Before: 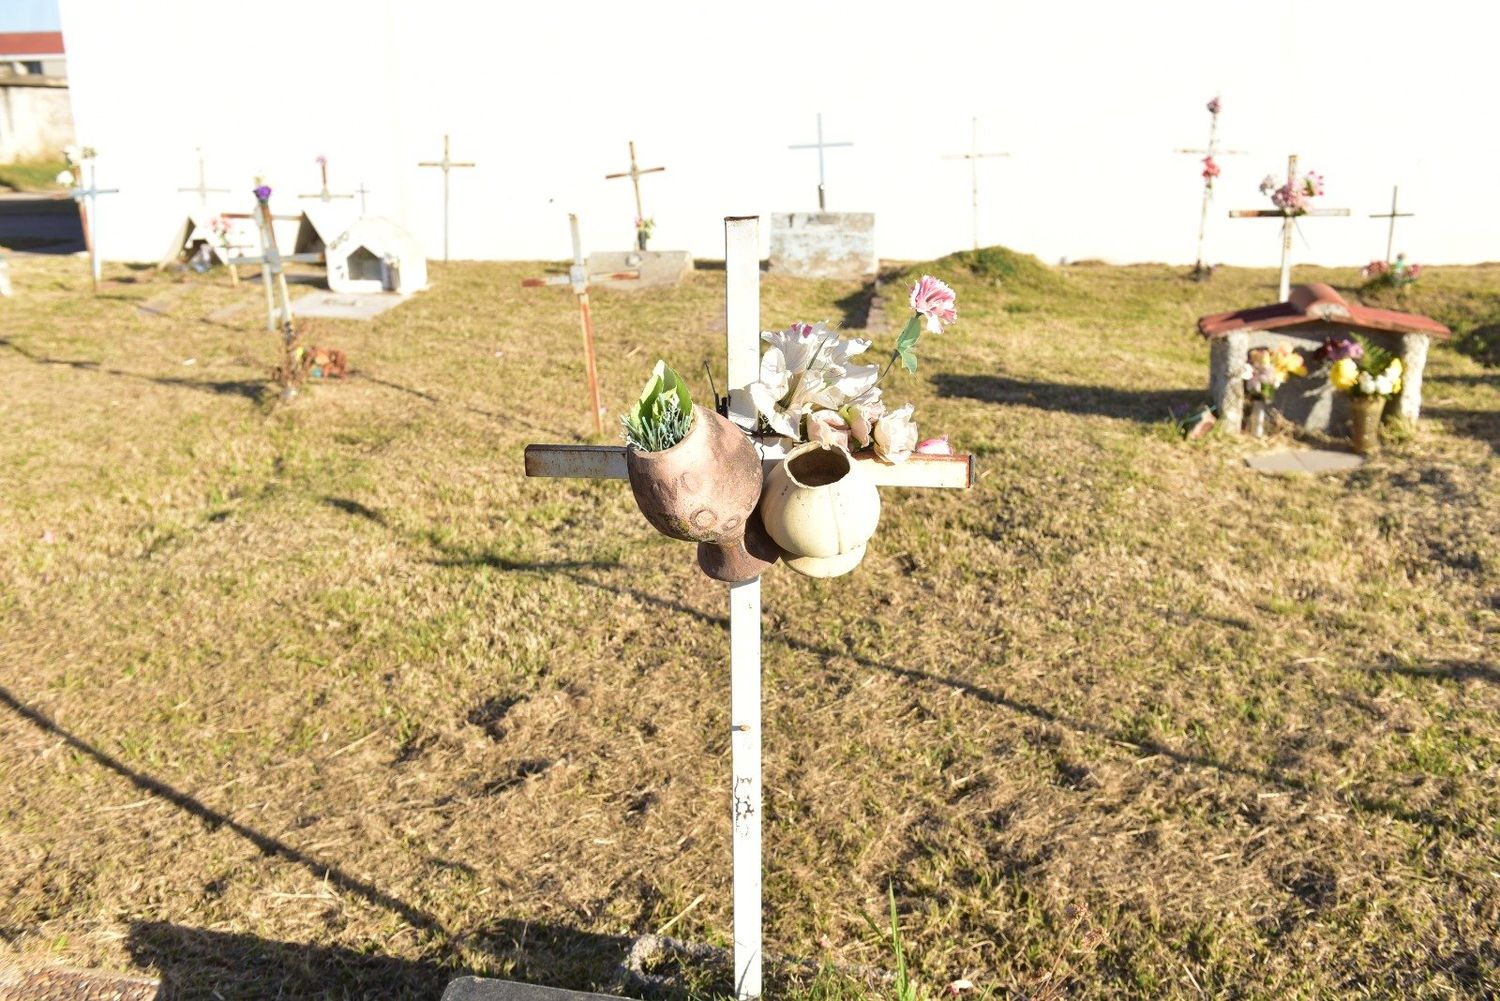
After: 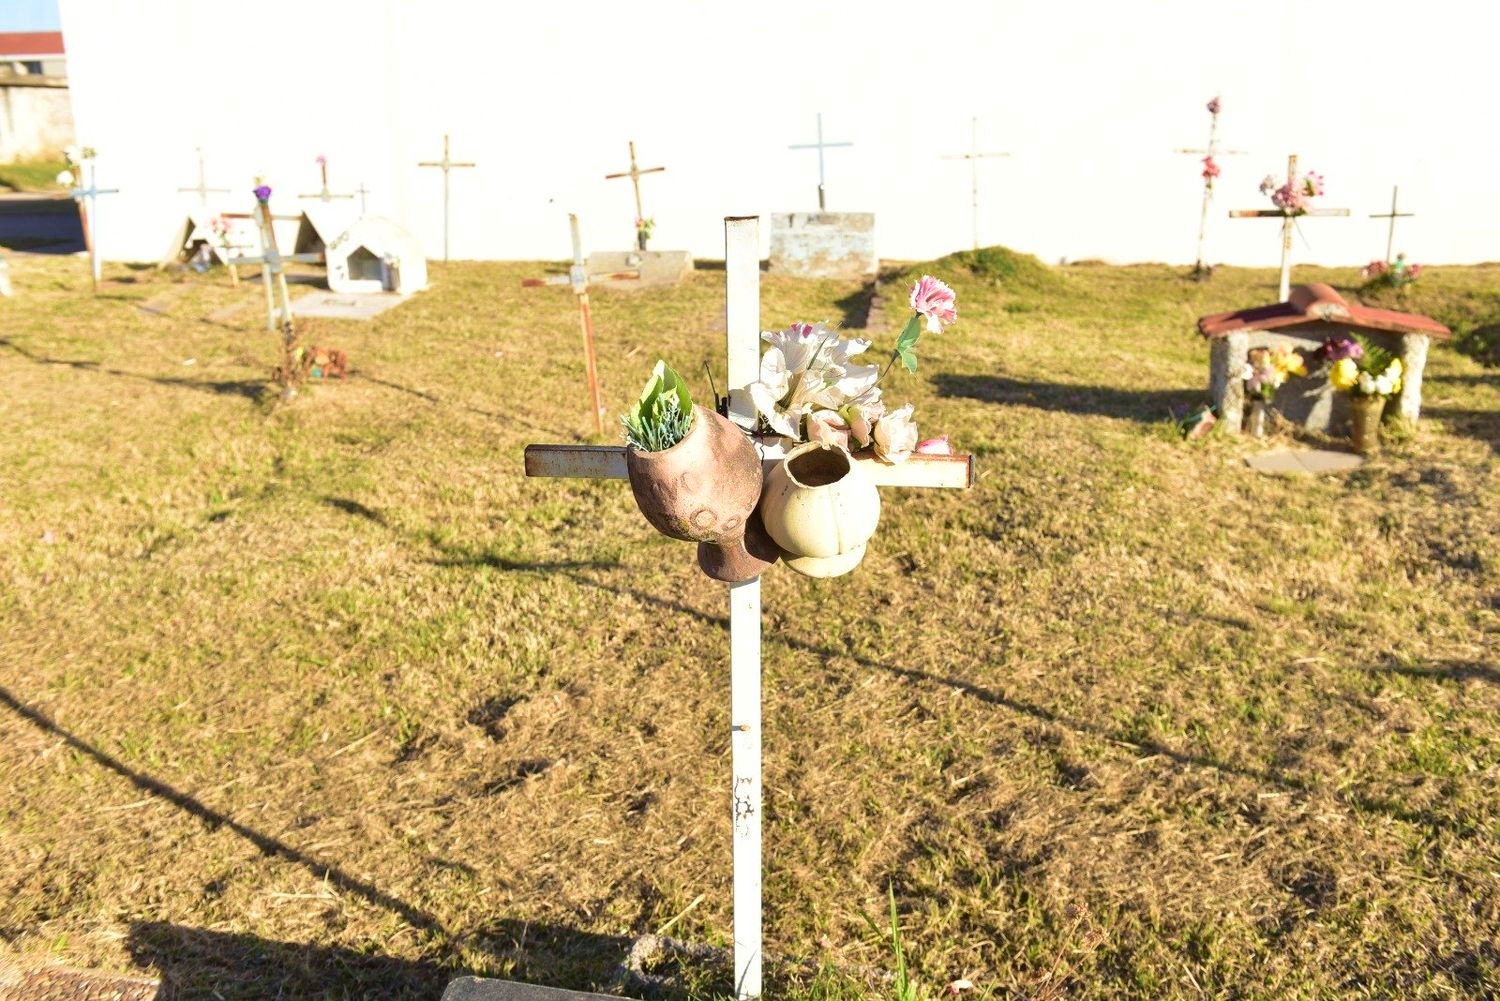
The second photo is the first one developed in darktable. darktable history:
color balance rgb: perceptual saturation grading › global saturation -11.808%, global vibrance 40.657%
velvia: on, module defaults
